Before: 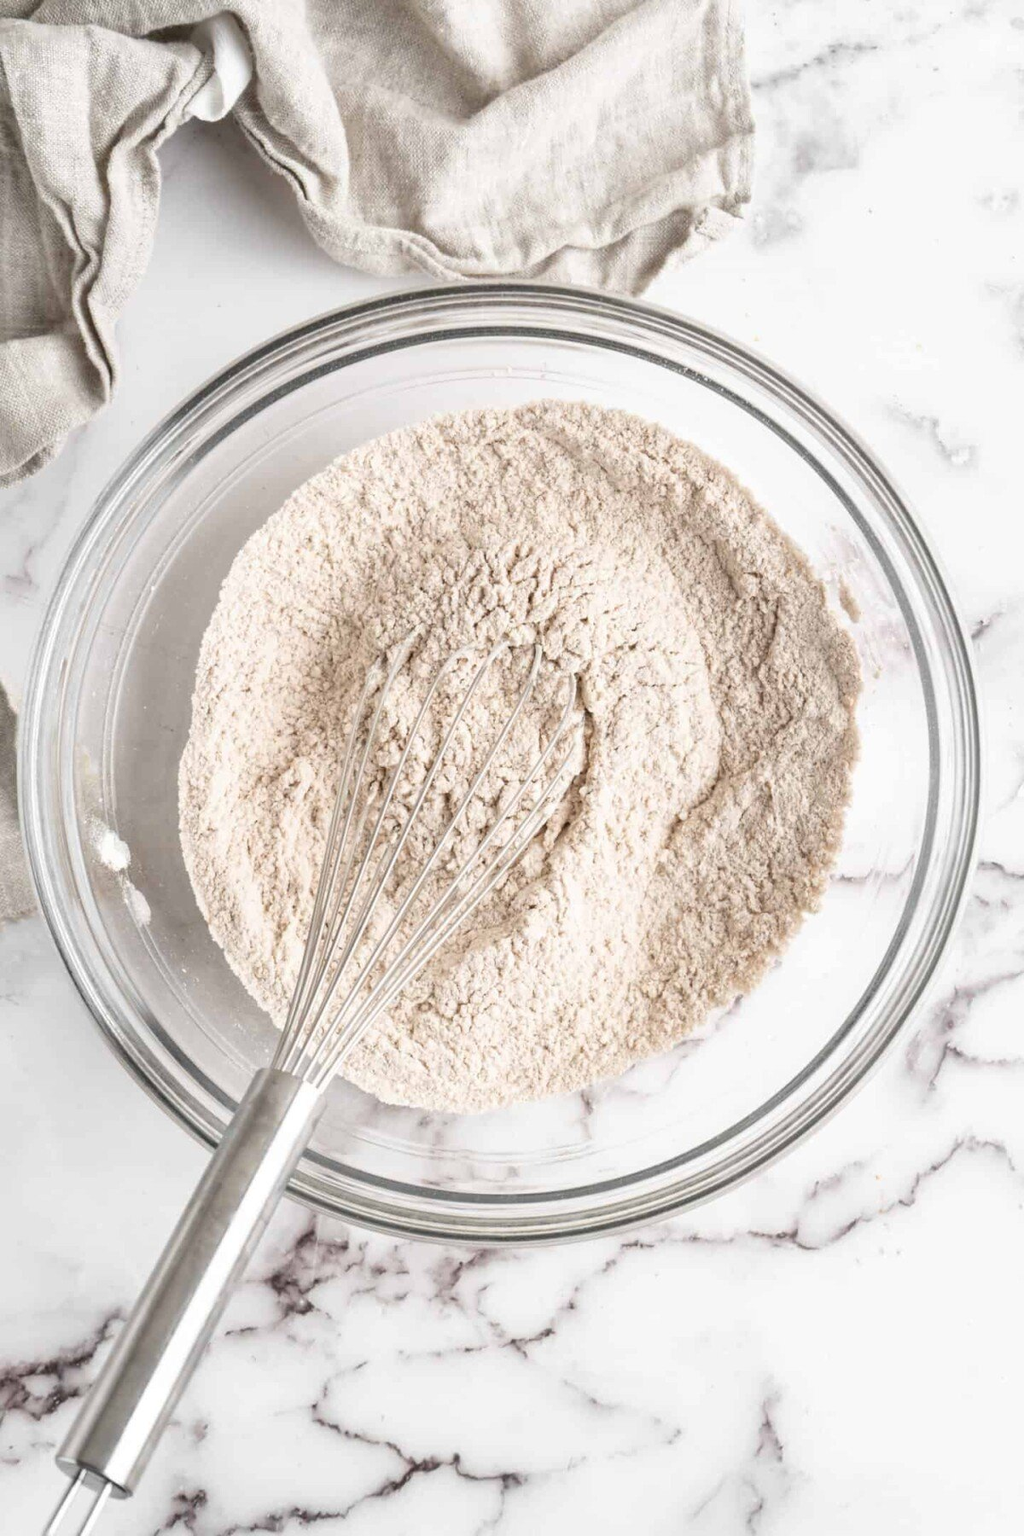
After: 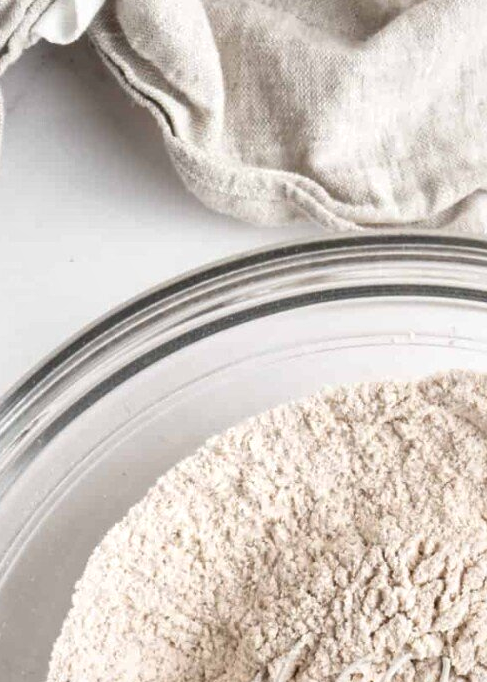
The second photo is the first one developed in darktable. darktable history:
crop: left 15.452%, top 5.459%, right 43.956%, bottom 56.62%
local contrast: mode bilateral grid, contrast 20, coarseness 50, detail 130%, midtone range 0.2
